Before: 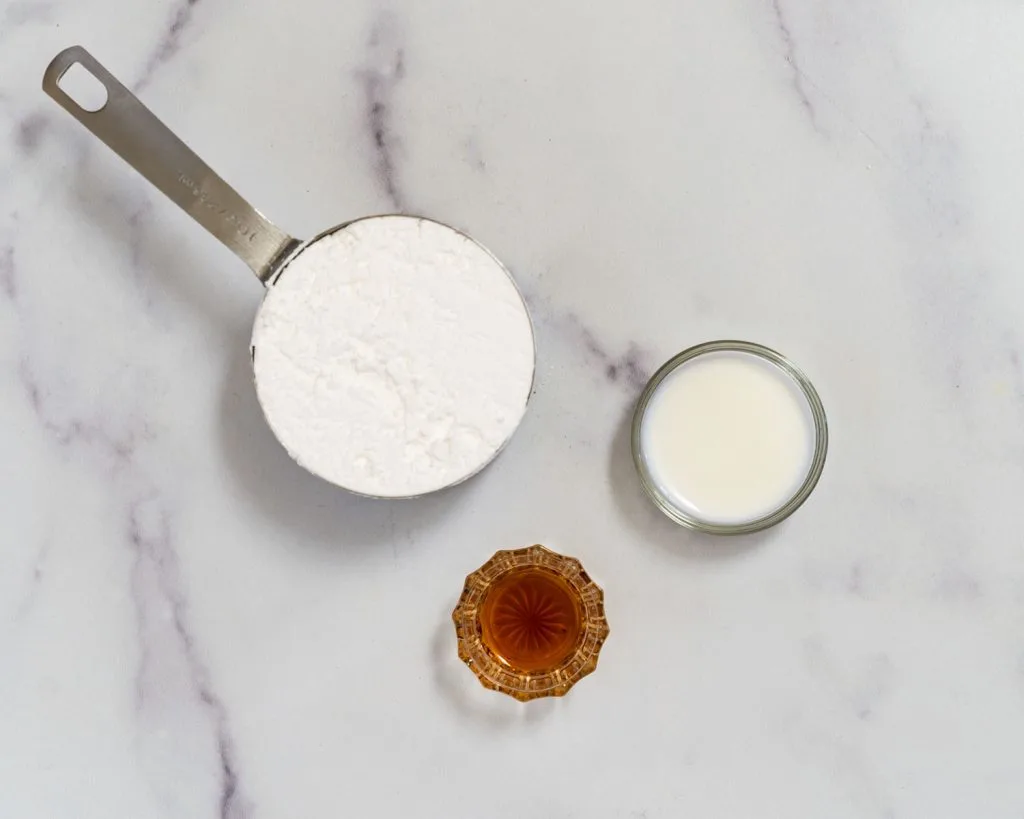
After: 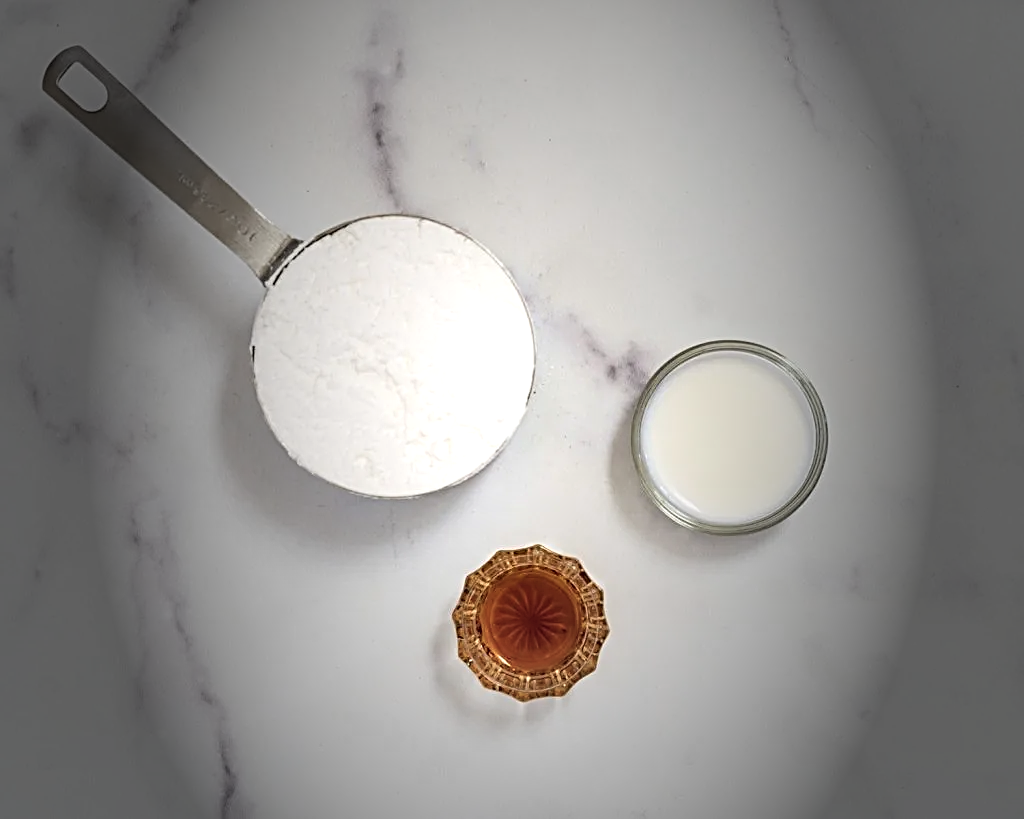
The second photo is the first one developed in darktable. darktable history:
tone equalizer: -8 EV -0.417 EV, -7 EV -0.37 EV, -6 EV -0.334 EV, -5 EV -0.192 EV, -3 EV 0.224 EV, -2 EV 0.327 EV, -1 EV 0.408 EV, +0 EV 0.433 EV
vignetting: fall-off start 16.47%, fall-off radius 98.94%, brightness -0.87, width/height ratio 0.723
sharpen: radius 2.623, amount 0.692
contrast brightness saturation: contrast 0.053, brightness 0.07, saturation 0.008
